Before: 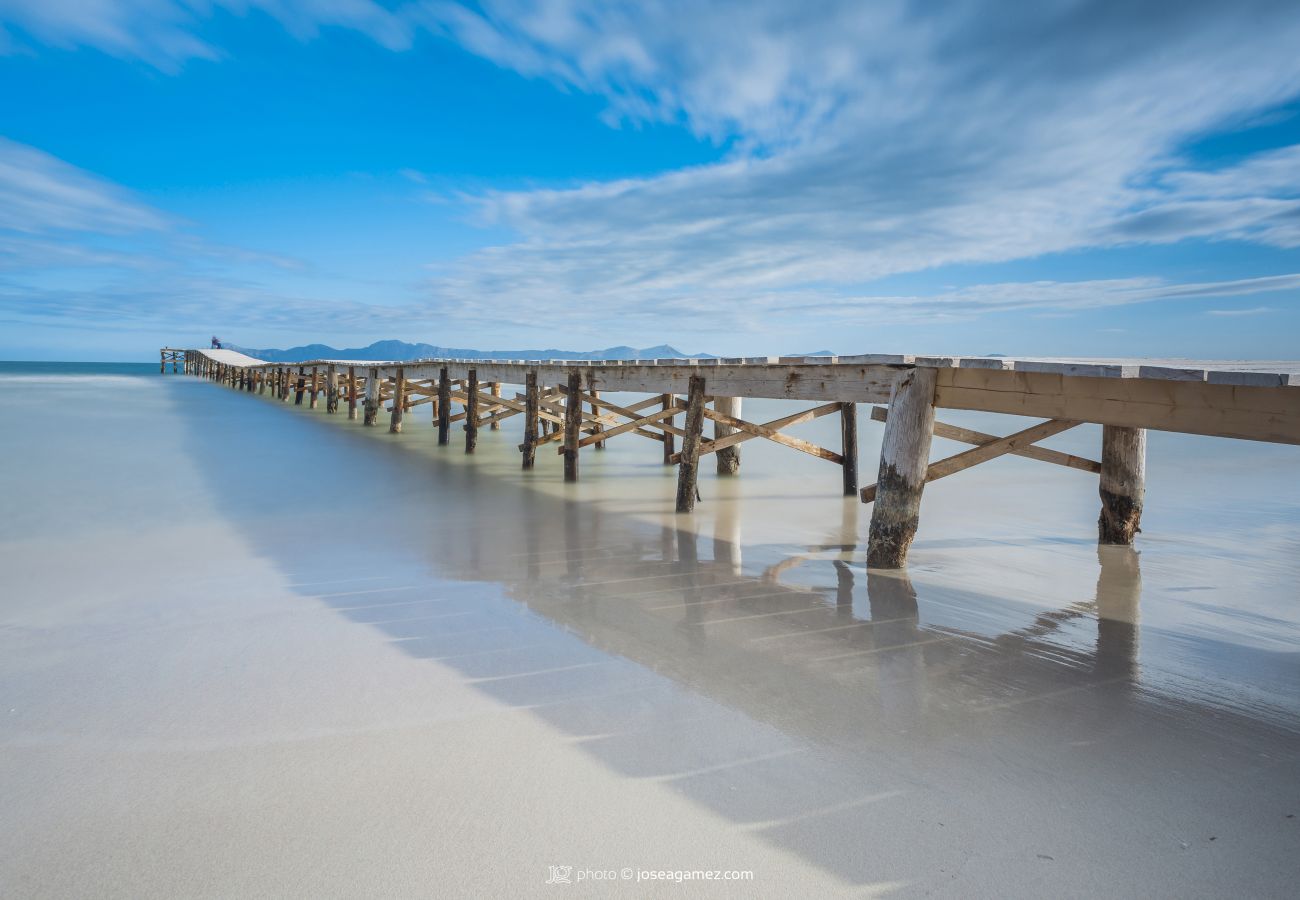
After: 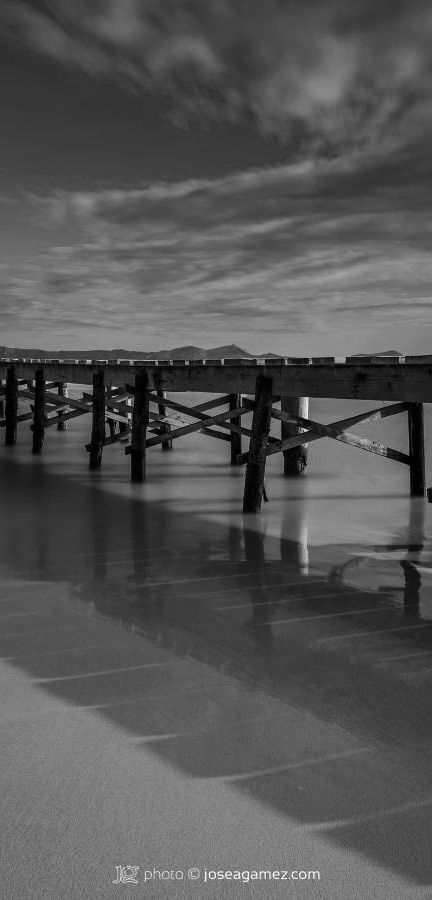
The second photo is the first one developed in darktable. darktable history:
color zones: curves: ch0 [(0.068, 0.464) (0.25, 0.5) (0.48, 0.508) (0.75, 0.536) (0.886, 0.476) (0.967, 0.456)]; ch1 [(0.066, 0.456) (0.25, 0.5) (0.616, 0.508) (0.746, 0.56) (0.934, 0.444)]
crop: left 33.36%, right 33.36%
shadows and highlights: radius 133.83, soften with gaussian
contrast brightness saturation: contrast 0.02, brightness -1, saturation -1
